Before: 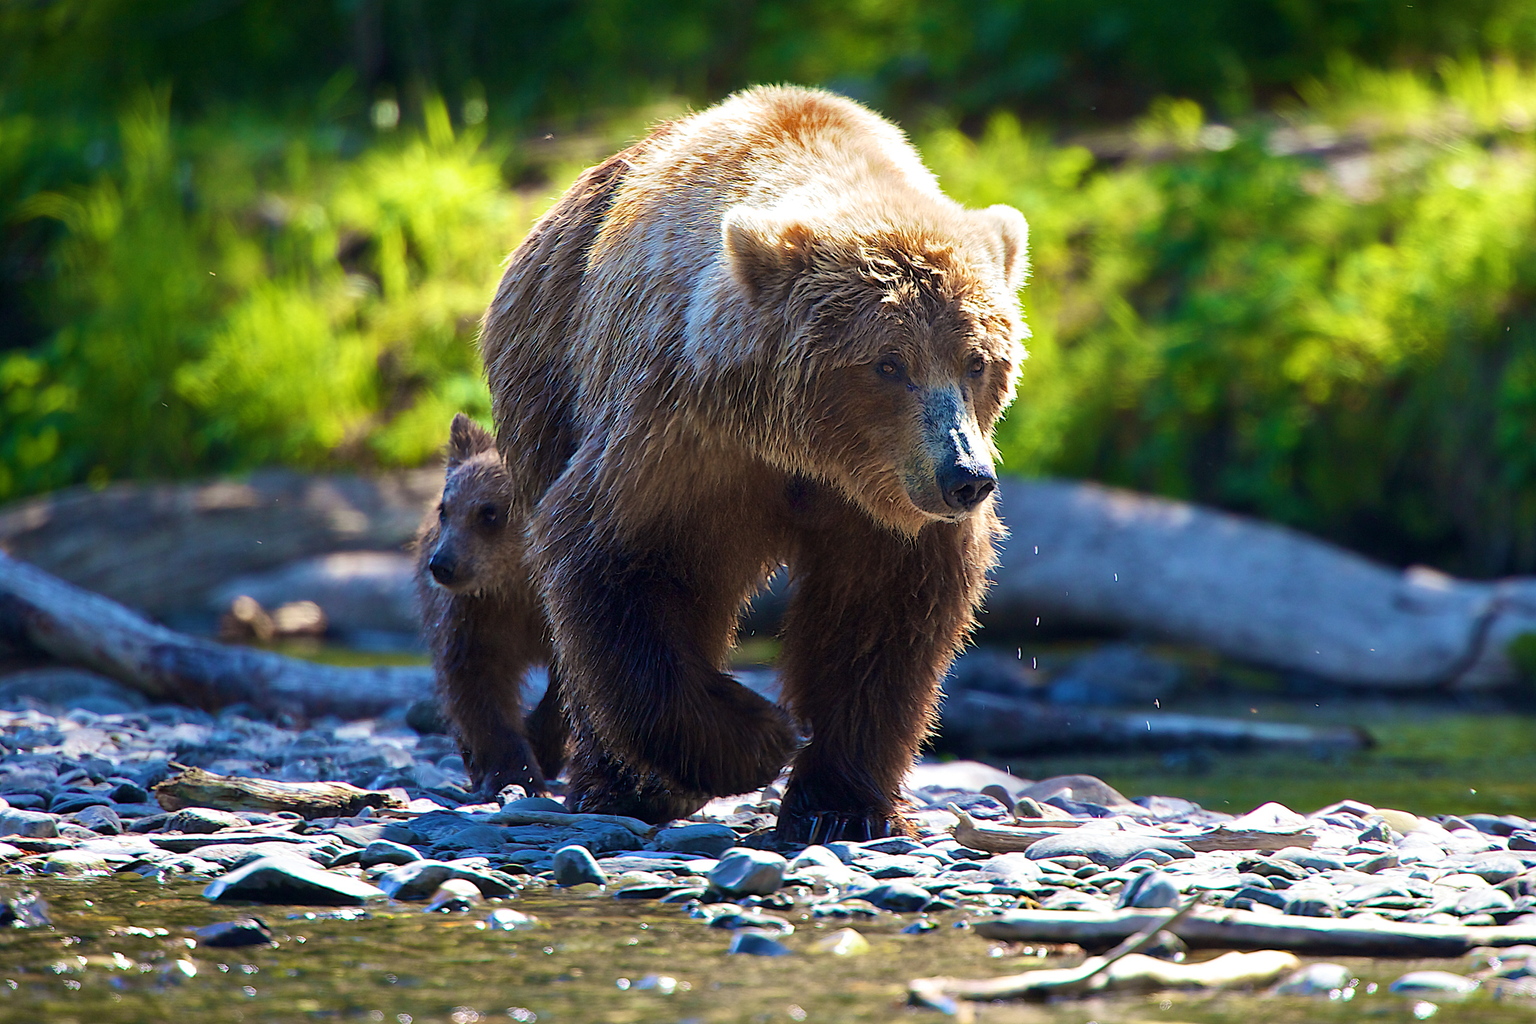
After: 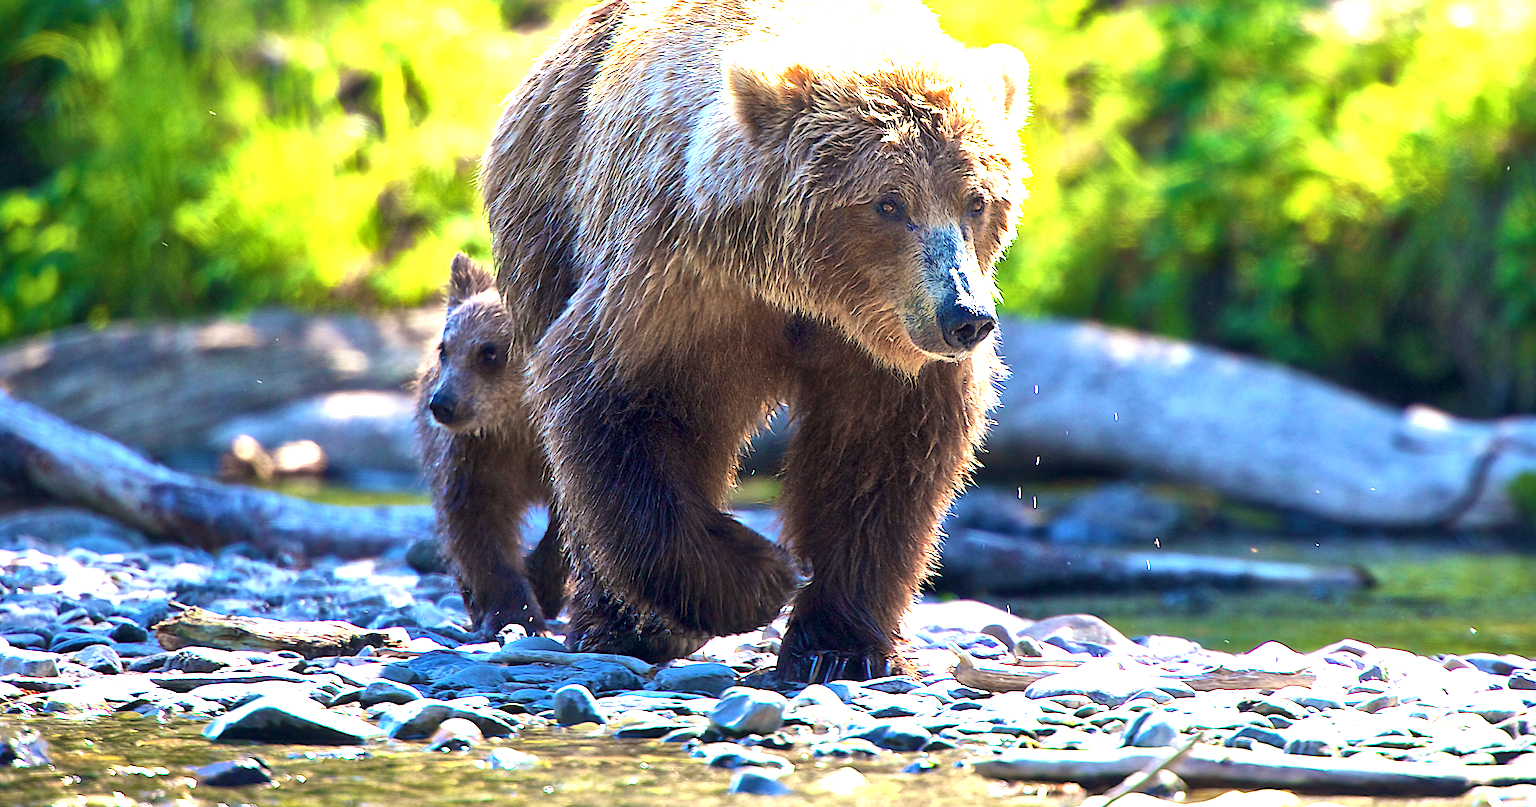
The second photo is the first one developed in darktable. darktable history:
exposure: black level correction 0, exposure 1.366 EV, compensate exposure bias true, compensate highlight preservation false
crop and rotate: top 15.703%, bottom 5.399%
local contrast: mode bilateral grid, contrast 21, coarseness 50, detail 133%, midtone range 0.2
